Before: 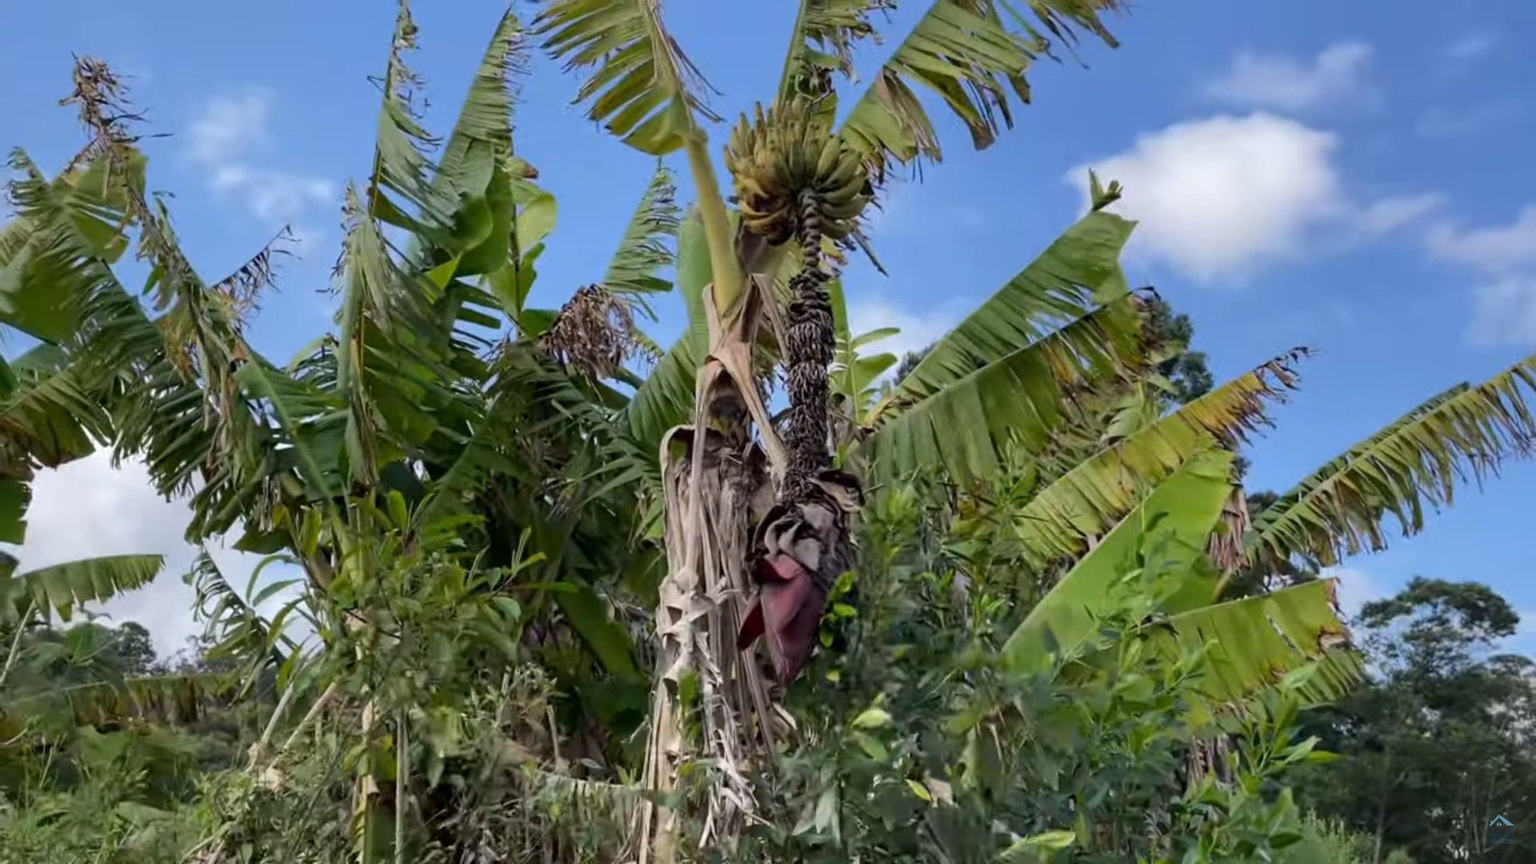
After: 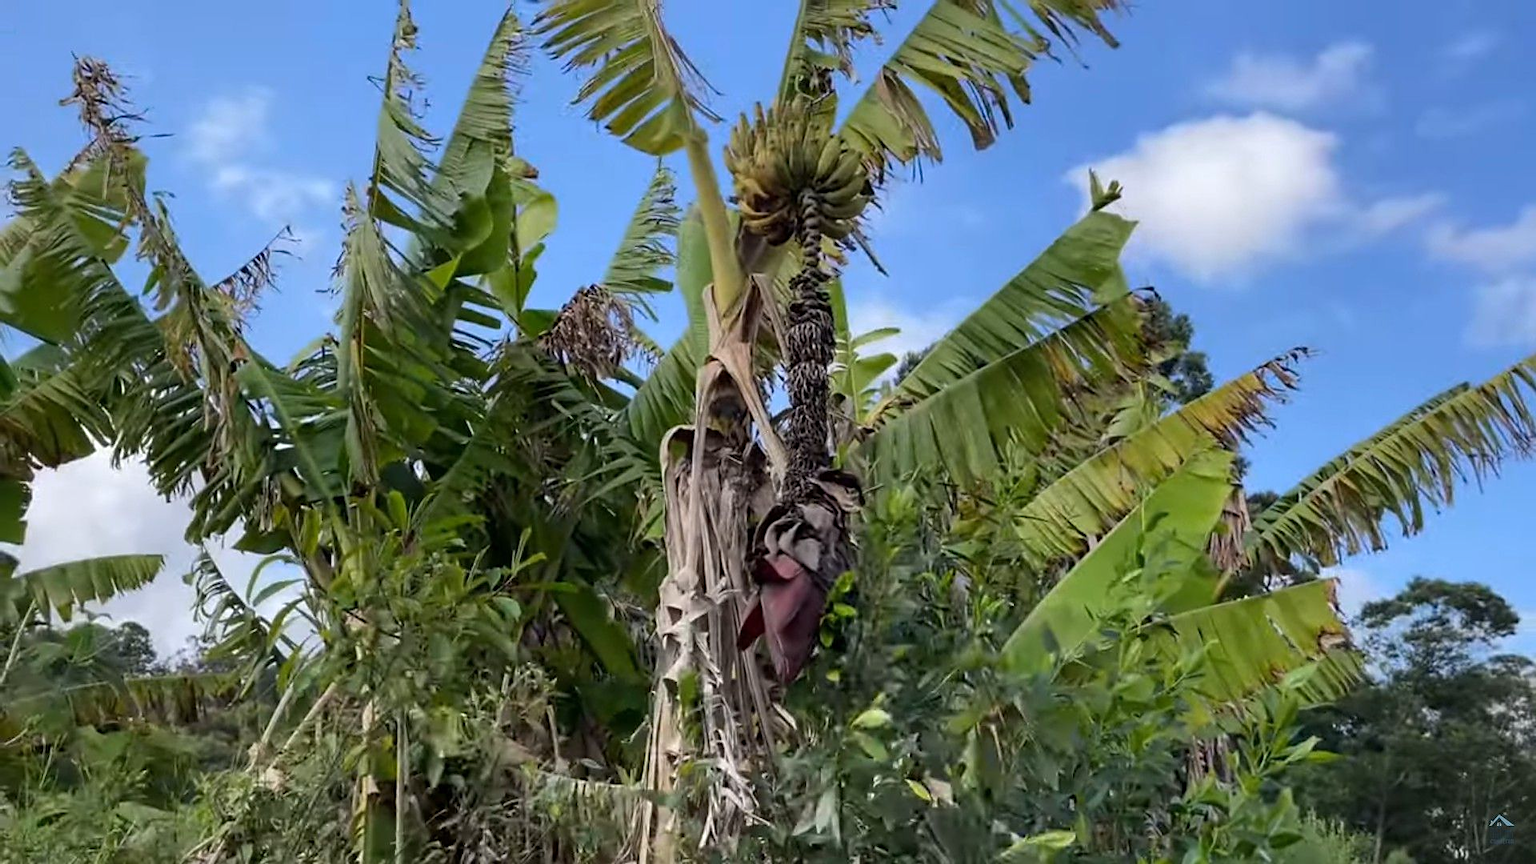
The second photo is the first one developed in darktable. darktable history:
color zones: curves: ch0 [(0.068, 0.464) (0.25, 0.5) (0.48, 0.508) (0.75, 0.536) (0.886, 0.476) (0.967, 0.456)]; ch1 [(0.066, 0.456) (0.25, 0.5) (0.616, 0.508) (0.746, 0.56) (0.934, 0.444)]
sharpen: radius 1.864, amount 0.398, threshold 1.271
